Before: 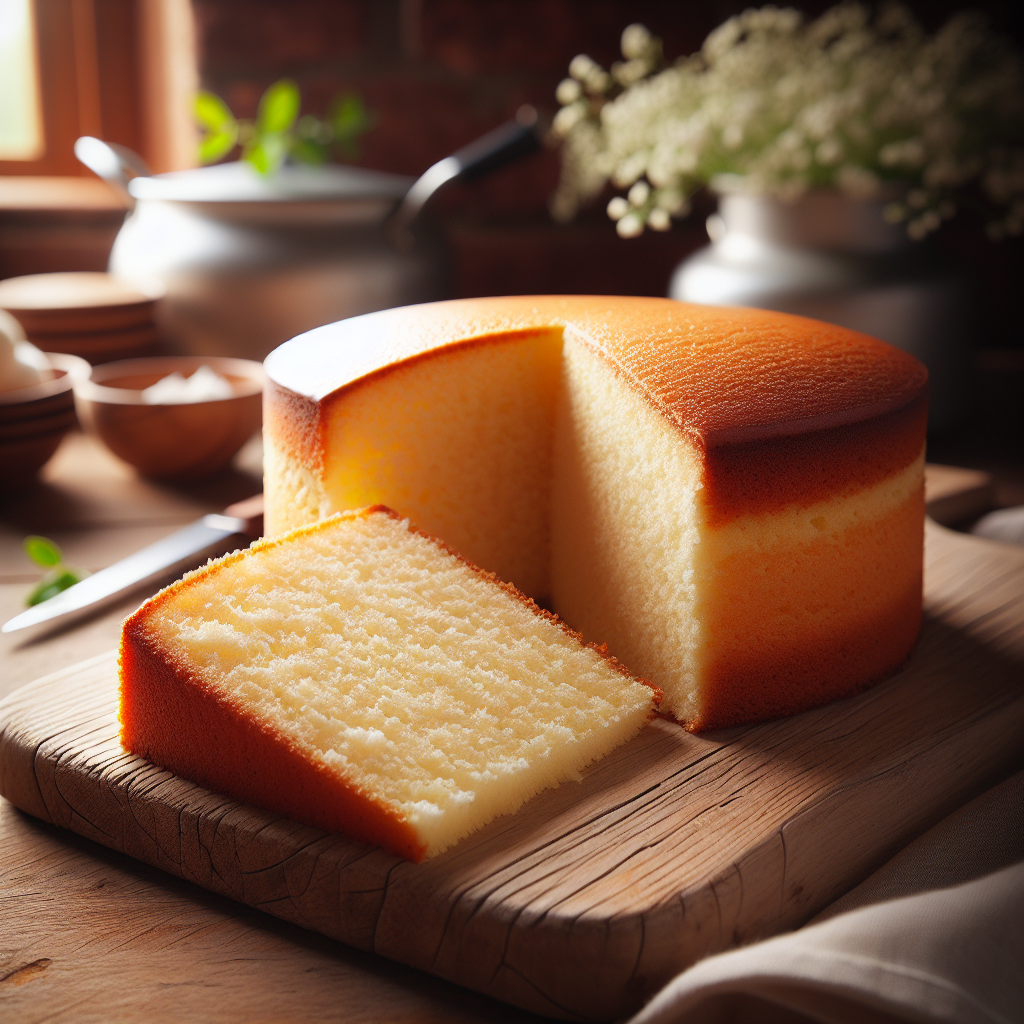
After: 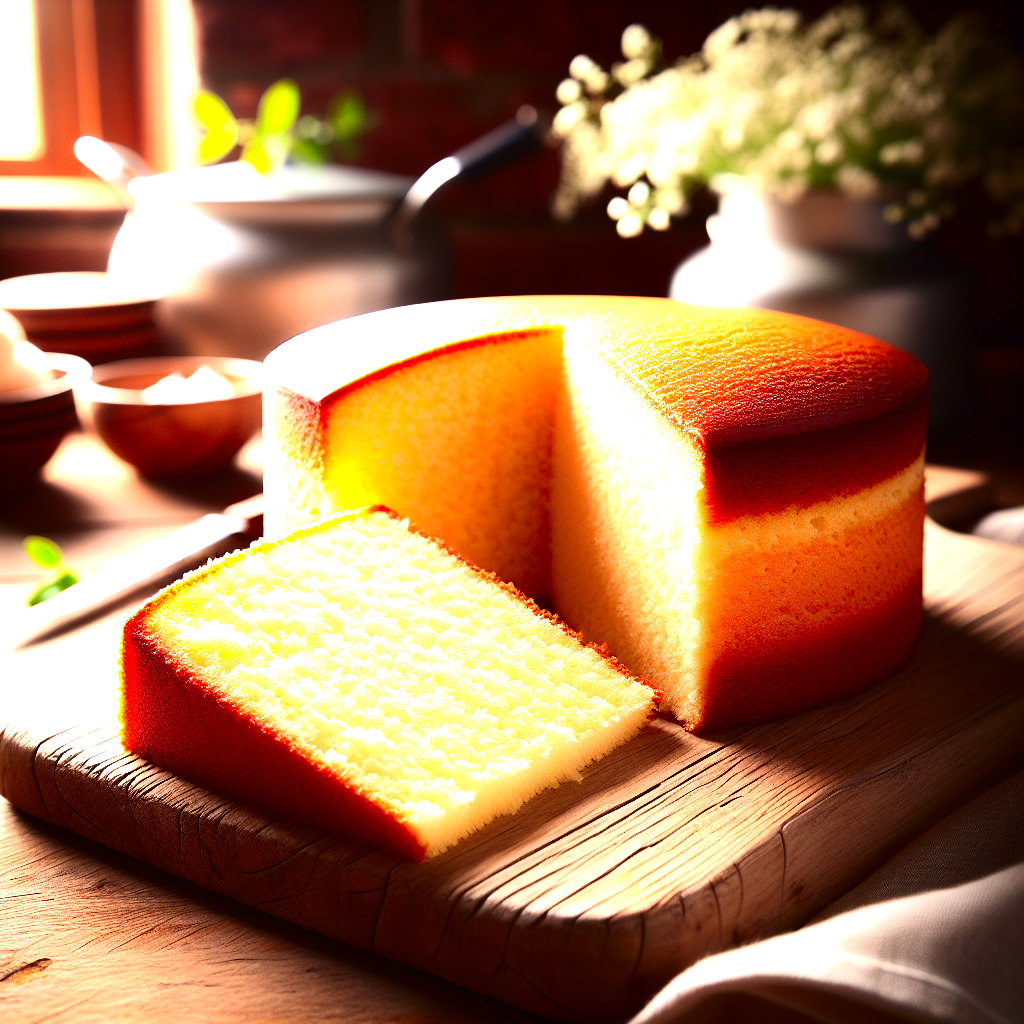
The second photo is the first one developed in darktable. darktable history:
color correction: highlights b* 3
contrast brightness saturation: contrast 0.24, brightness -0.24, saturation 0.14
exposure: black level correction 0, exposure 1.675 EV, compensate exposure bias true, compensate highlight preservation false
white balance: red 1.004, blue 1.024
